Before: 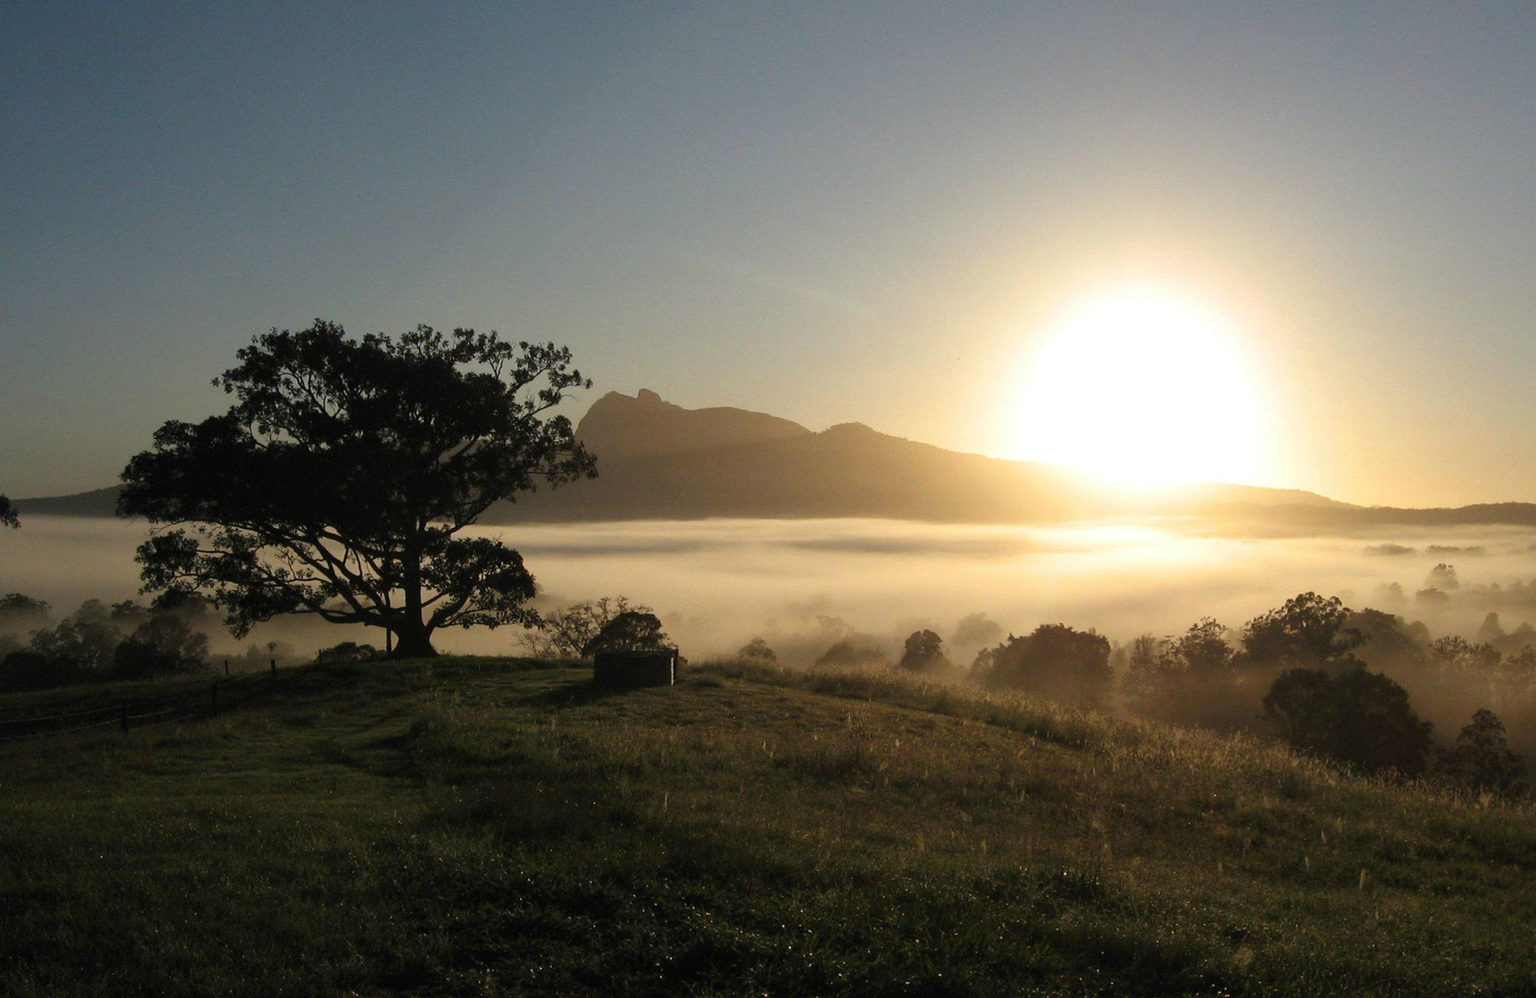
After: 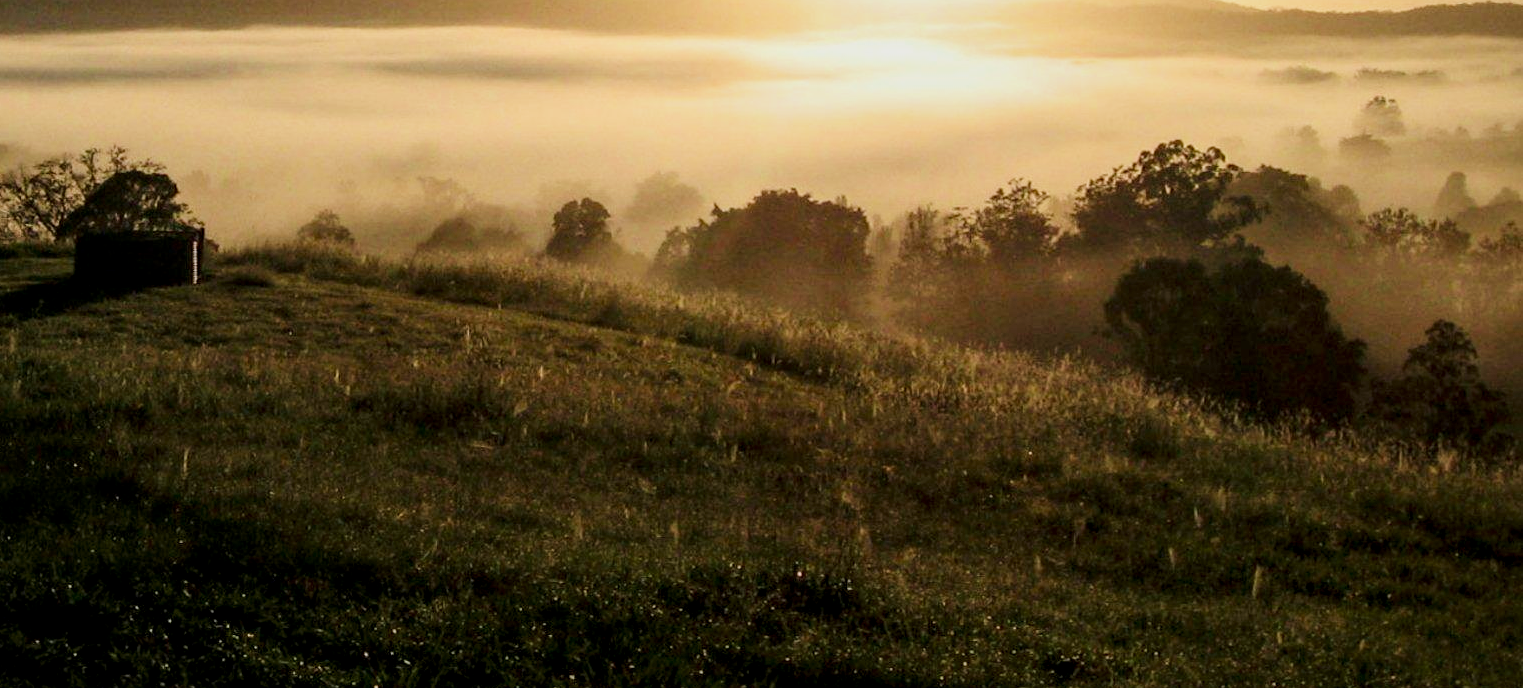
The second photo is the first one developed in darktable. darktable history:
contrast brightness saturation: brightness -0.2, saturation 0.08
local contrast: detail 130%
crop and rotate: left 35.509%, top 50.238%, bottom 4.934%
exposure: black level correction 0, exposure 1.1 EV, compensate highlight preservation false
velvia: on, module defaults
filmic rgb: black relative exposure -7.32 EV, white relative exposure 5.09 EV, hardness 3.2
